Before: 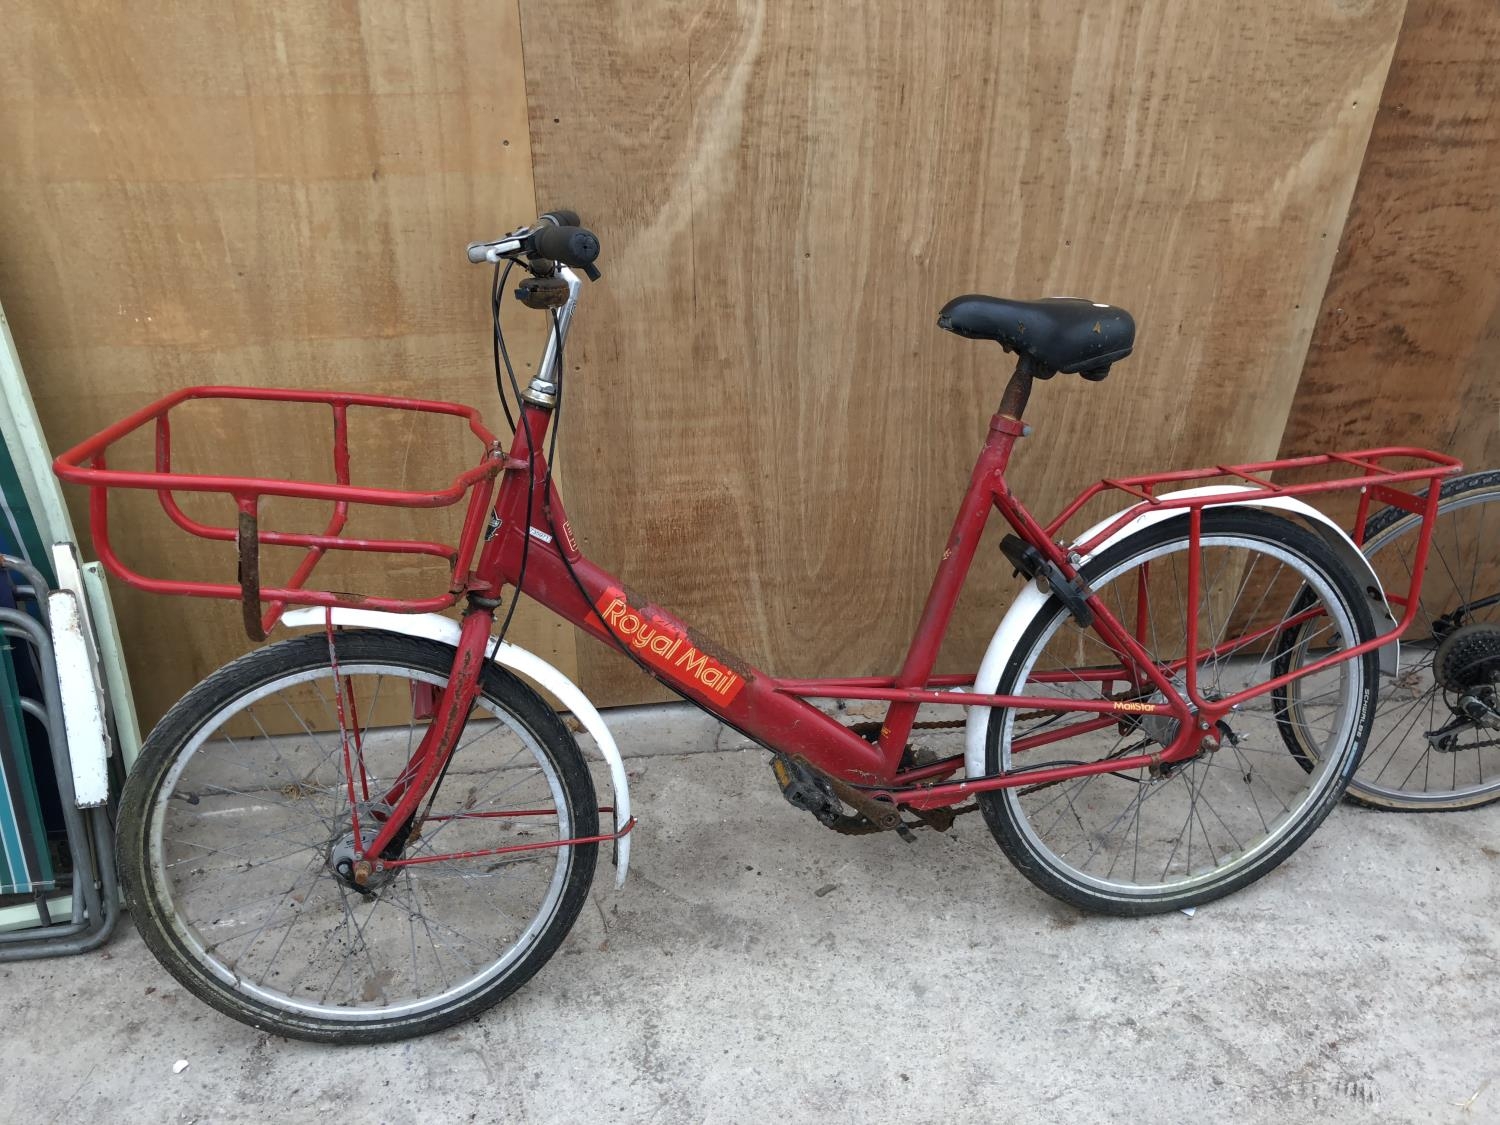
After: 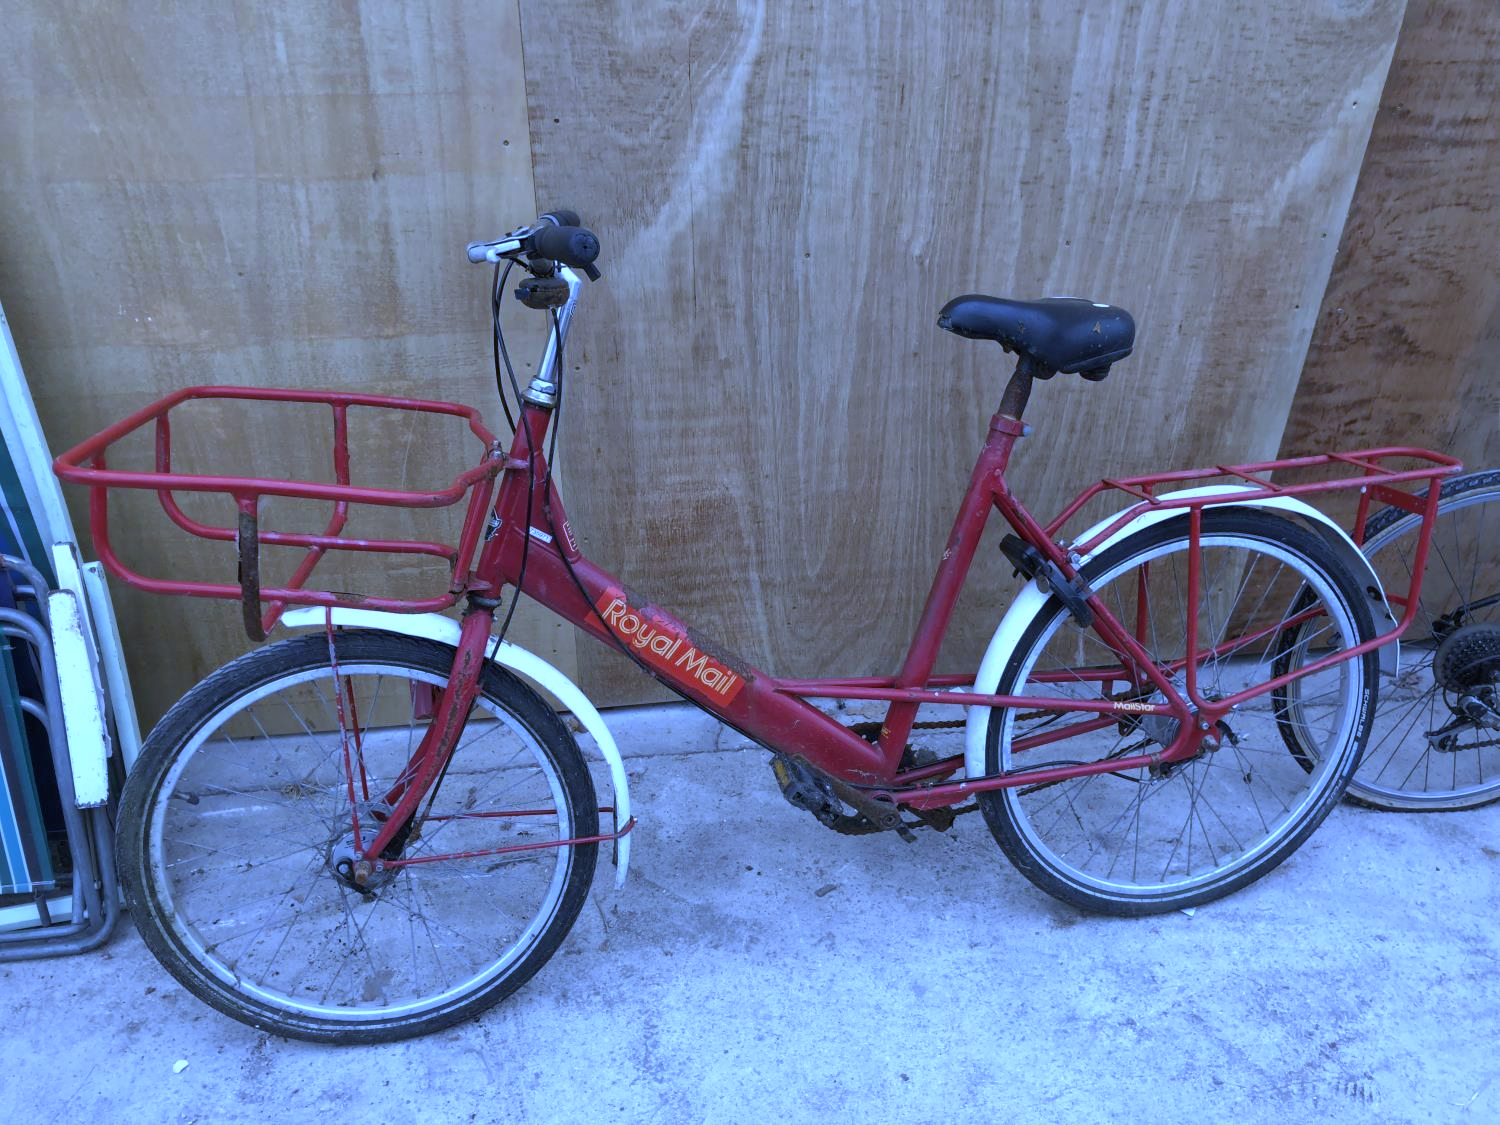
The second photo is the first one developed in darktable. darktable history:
white balance: red 0.766, blue 1.537
shadows and highlights: shadows 25, highlights -25
